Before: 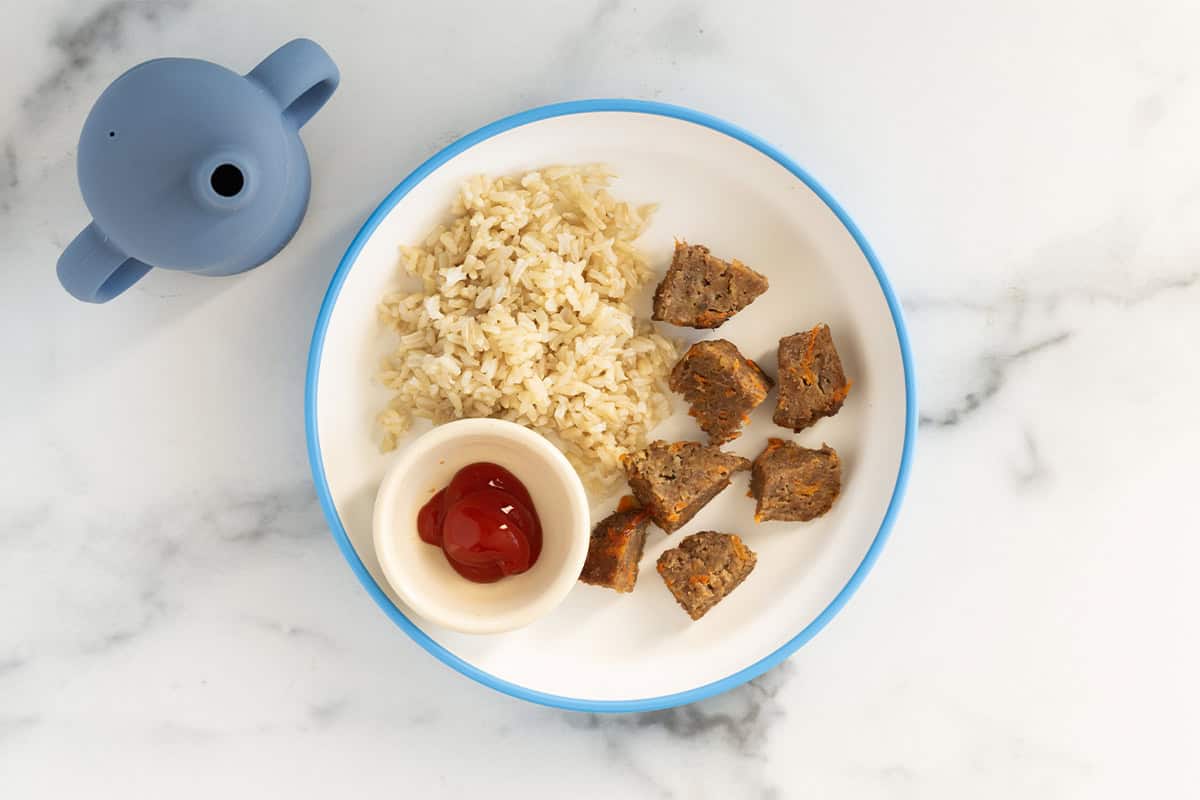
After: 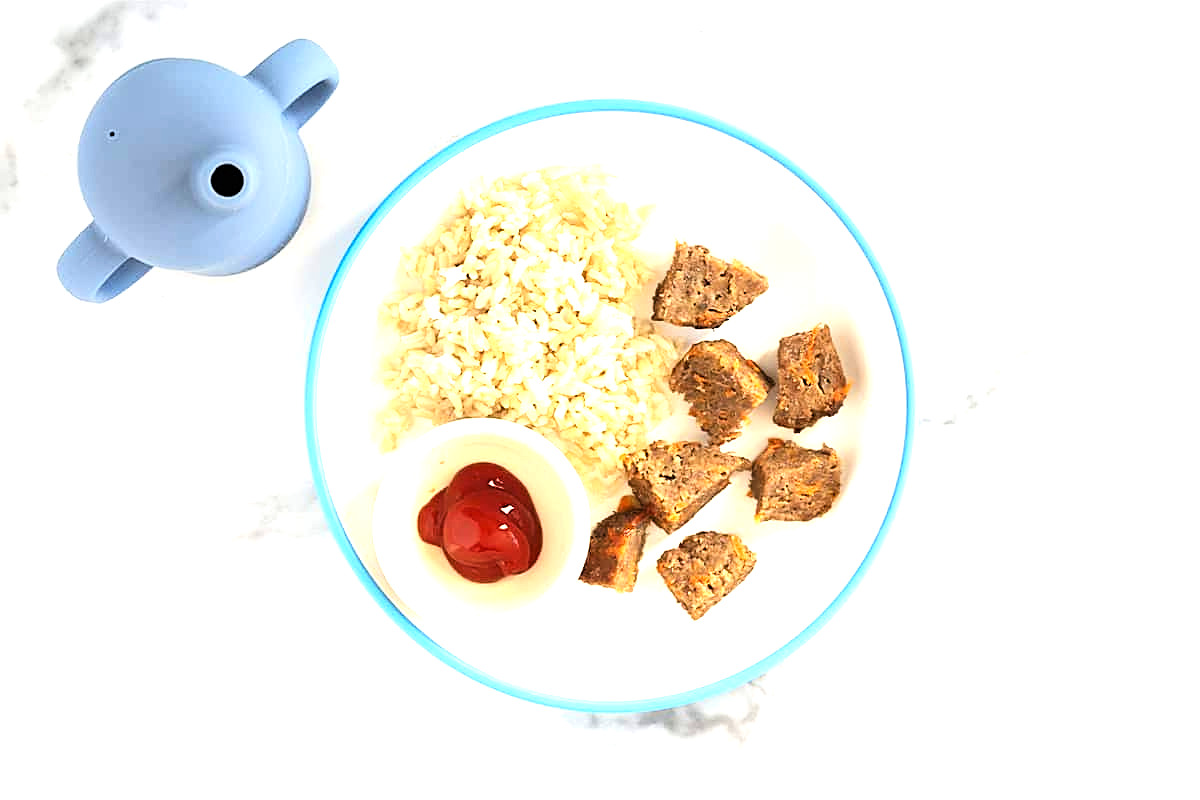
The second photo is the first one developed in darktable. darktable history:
sharpen: on, module defaults
exposure: exposure 1.25 EV, compensate exposure bias true, compensate highlight preservation false
tone curve: curves: ch0 [(0, 0) (0.118, 0.034) (0.182, 0.124) (0.265, 0.214) (0.504, 0.508) (0.783, 0.825) (1, 1)], color space Lab, linked channels, preserve colors none
